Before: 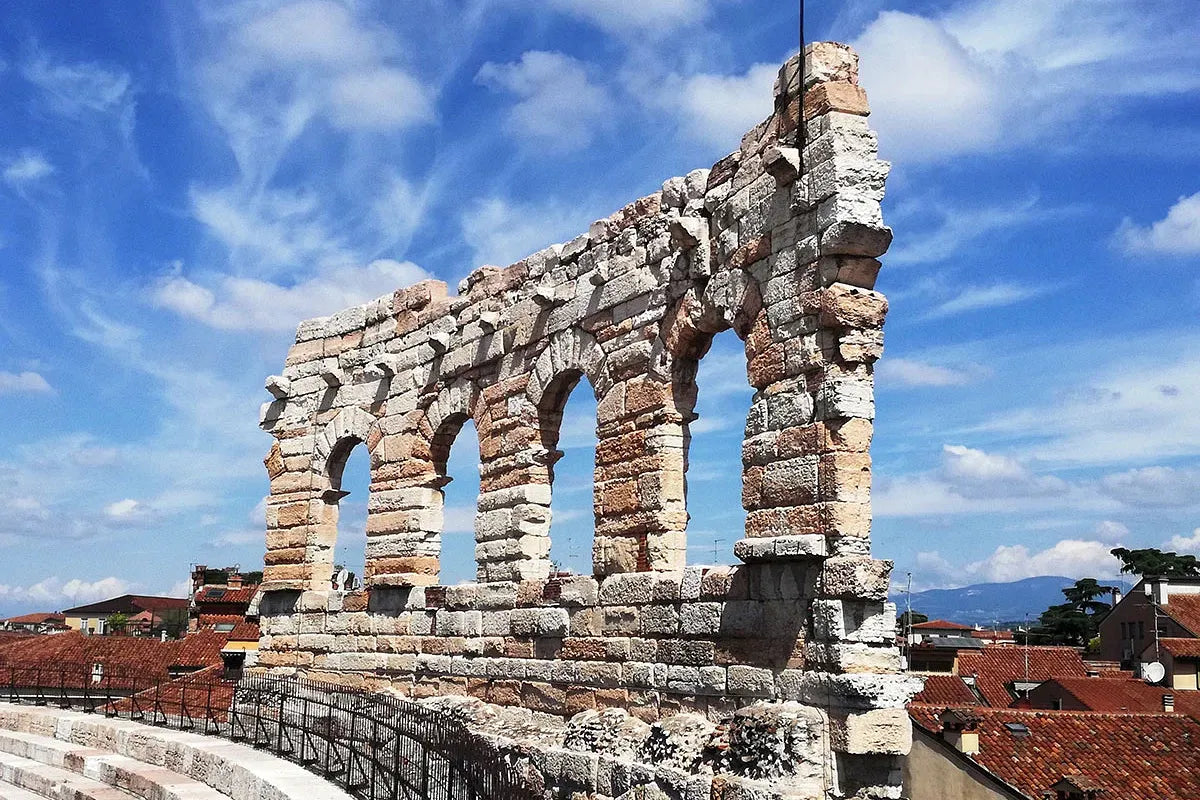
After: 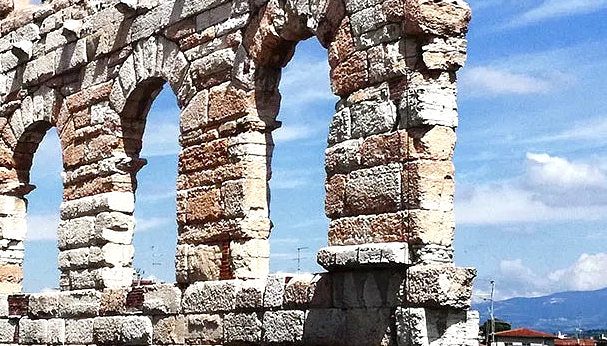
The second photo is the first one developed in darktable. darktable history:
tone equalizer: -8 EV -0.417 EV, -7 EV -0.421 EV, -6 EV -0.331 EV, -5 EV -0.224 EV, -3 EV 0.24 EV, -2 EV 0.316 EV, -1 EV 0.392 EV, +0 EV 0.395 EV, edges refinement/feathering 500, mask exposure compensation -1.57 EV, preserve details no
crop: left 34.799%, top 36.601%, right 14.555%, bottom 20.106%
color balance rgb: perceptual saturation grading › global saturation 20%, perceptual saturation grading › highlights -49.369%, perceptual saturation grading › shadows 26.216%
levels: mode automatic, white 99.9%
